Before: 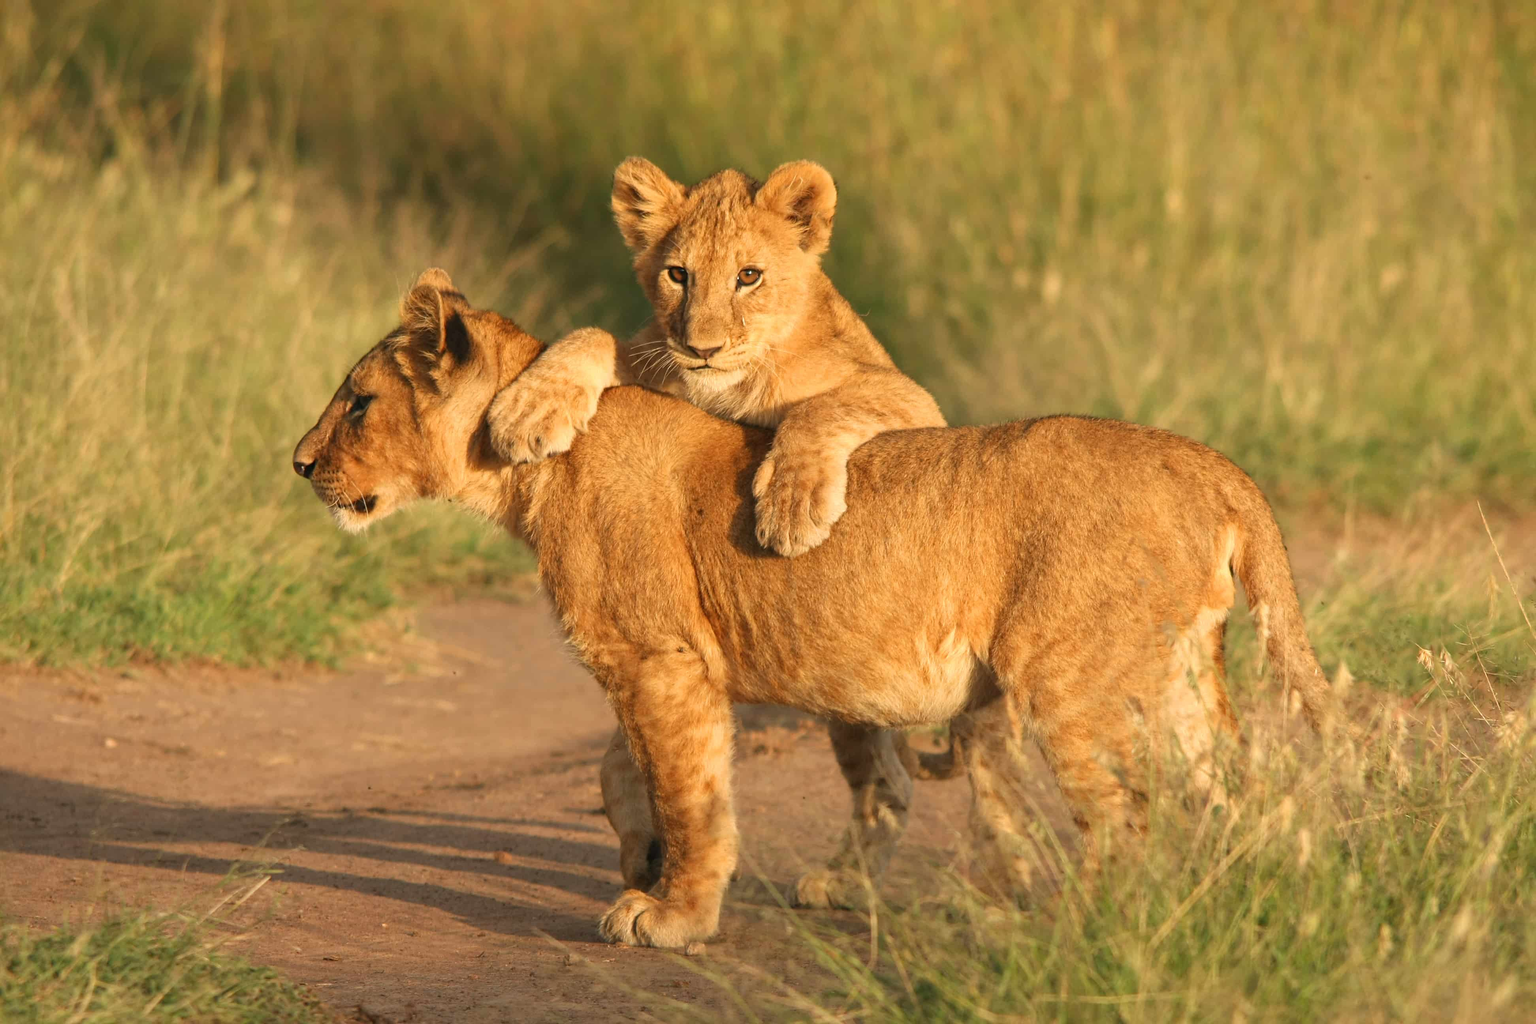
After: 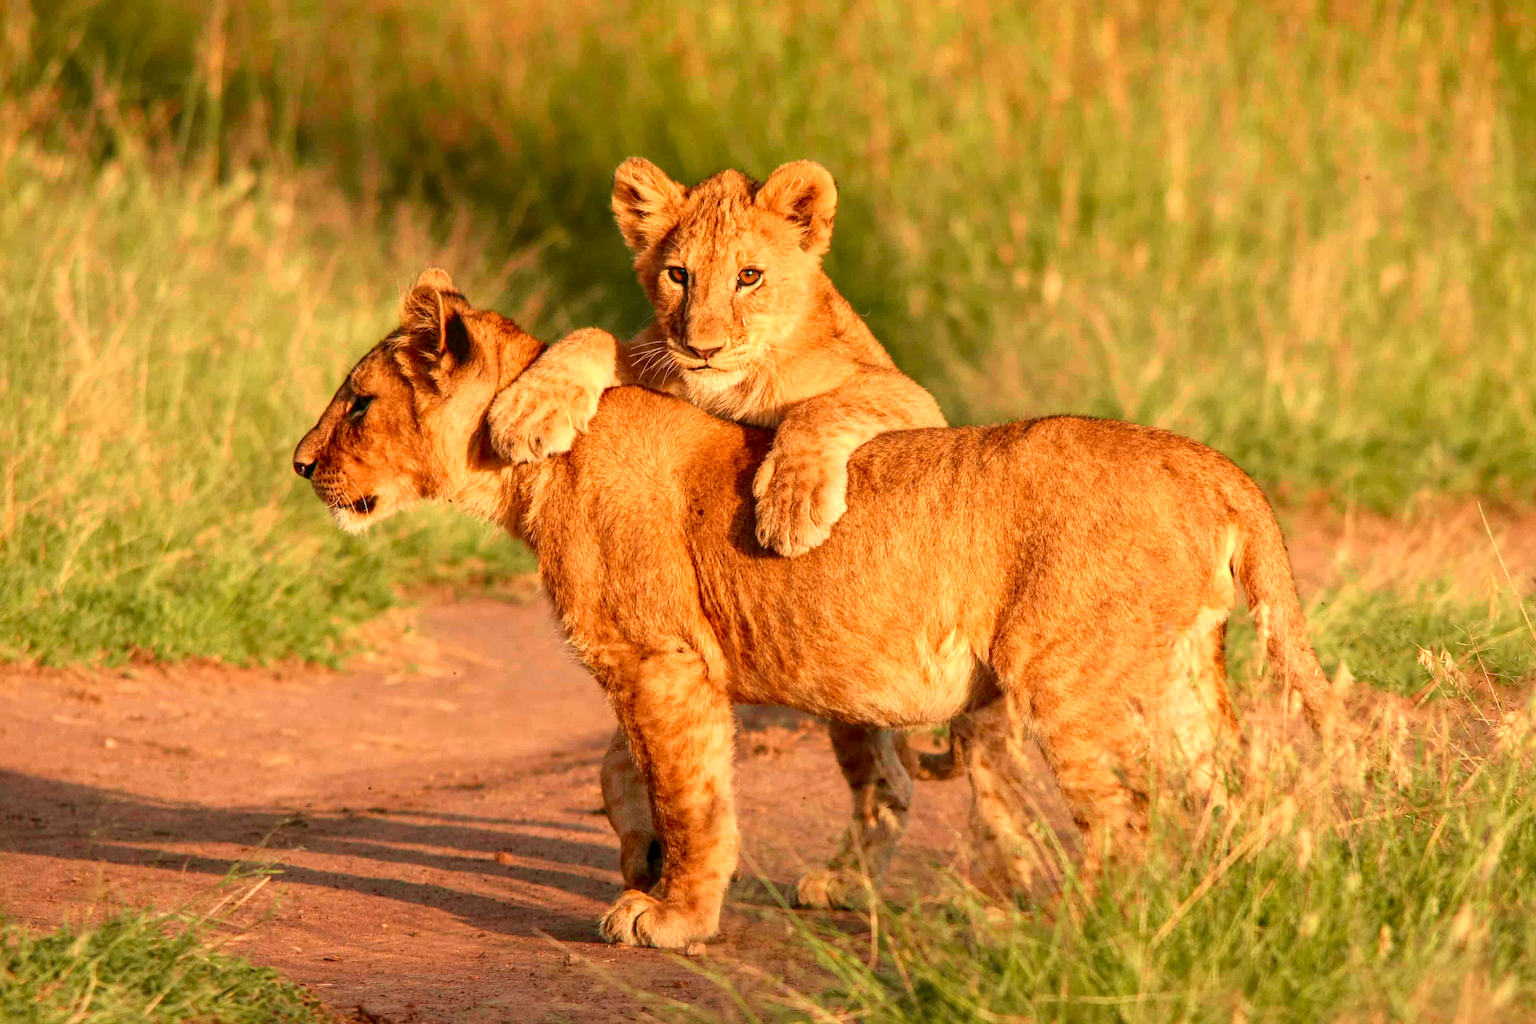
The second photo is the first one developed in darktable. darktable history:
exposure: black level correction 0.009, exposure 0.119 EV, compensate highlight preservation false
local contrast: on, module defaults
tone curve: curves: ch0 [(0, 0.036) (0.119, 0.115) (0.466, 0.498) (0.715, 0.767) (0.817, 0.865) (1, 0.998)]; ch1 [(0, 0) (0.377, 0.416) (0.44, 0.461) (0.487, 0.49) (0.514, 0.517) (0.536, 0.577) (0.66, 0.724) (1, 1)]; ch2 [(0, 0) (0.38, 0.405) (0.463, 0.443) (0.492, 0.486) (0.526, 0.541) (0.578, 0.598) (0.653, 0.698) (1, 1)], color space Lab, independent channels, preserve colors none
